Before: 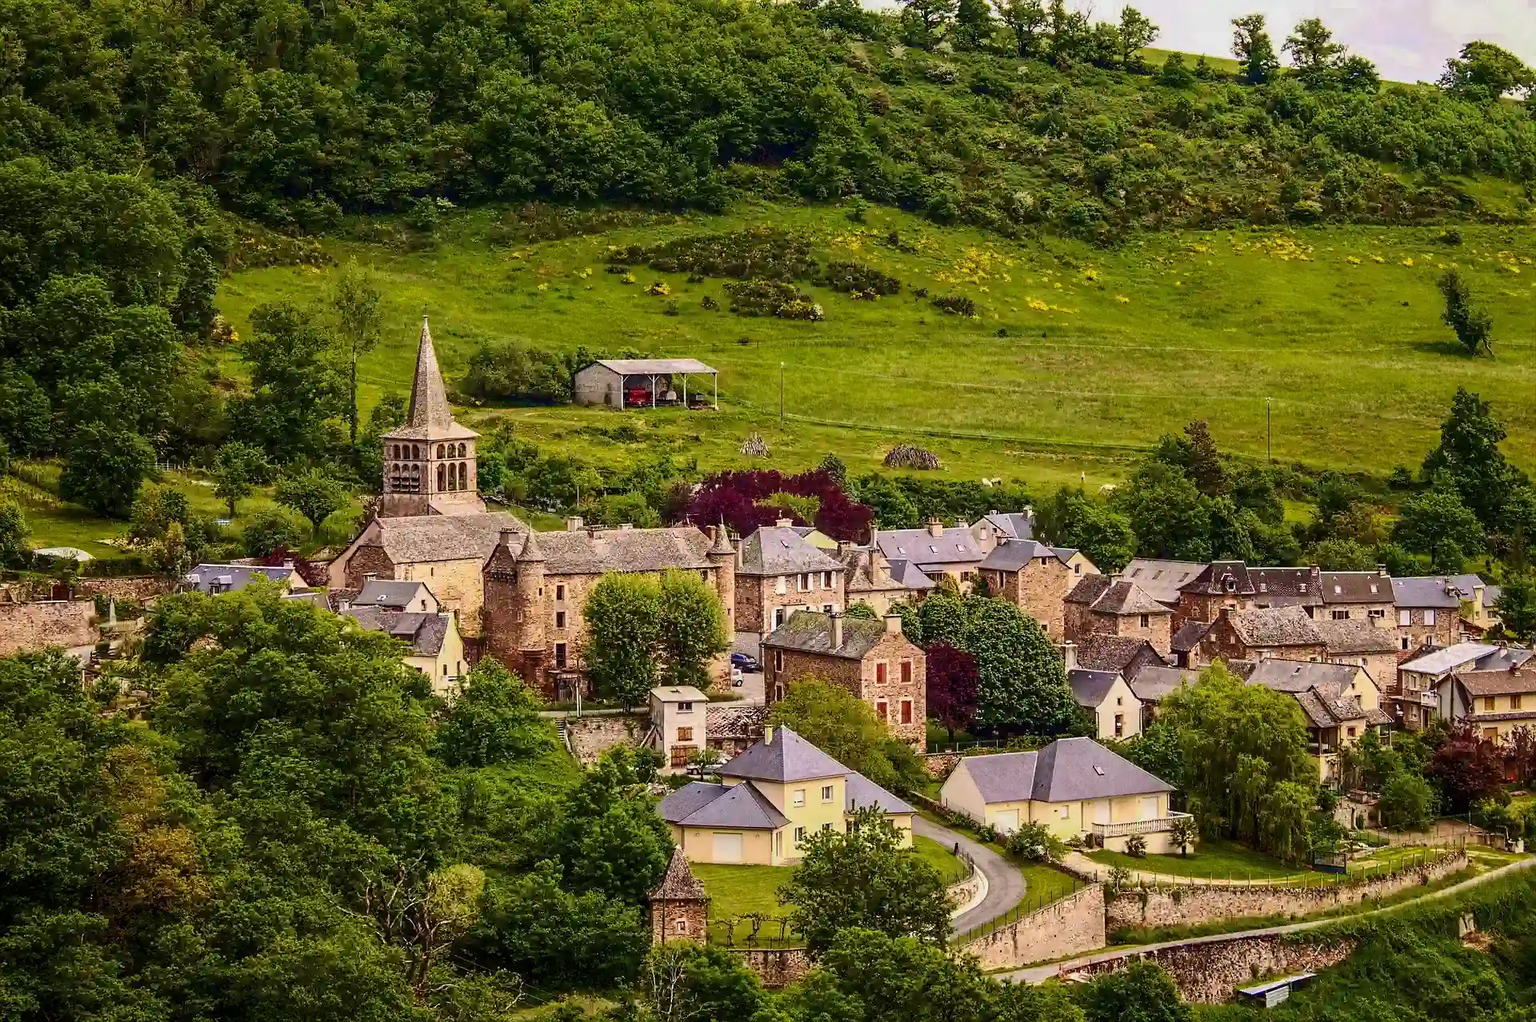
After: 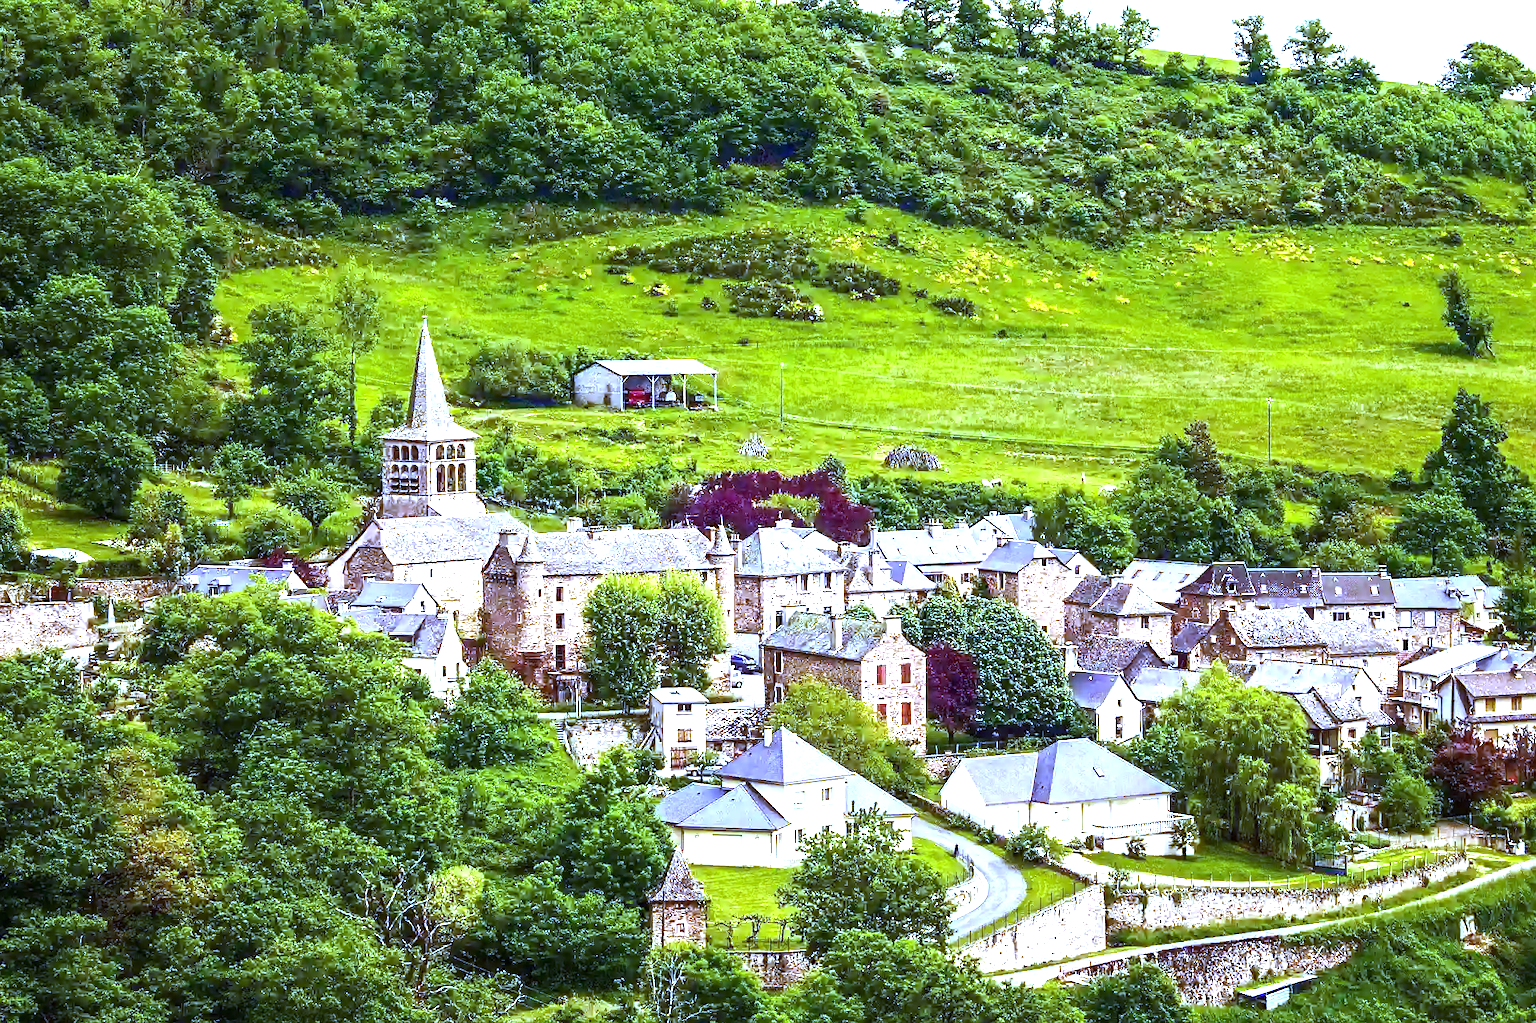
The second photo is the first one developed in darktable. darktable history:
white balance: red 0.766, blue 1.537
exposure: black level correction 0, exposure 1.7 EV, compensate exposure bias true, compensate highlight preservation false
crop and rotate: left 0.126%
